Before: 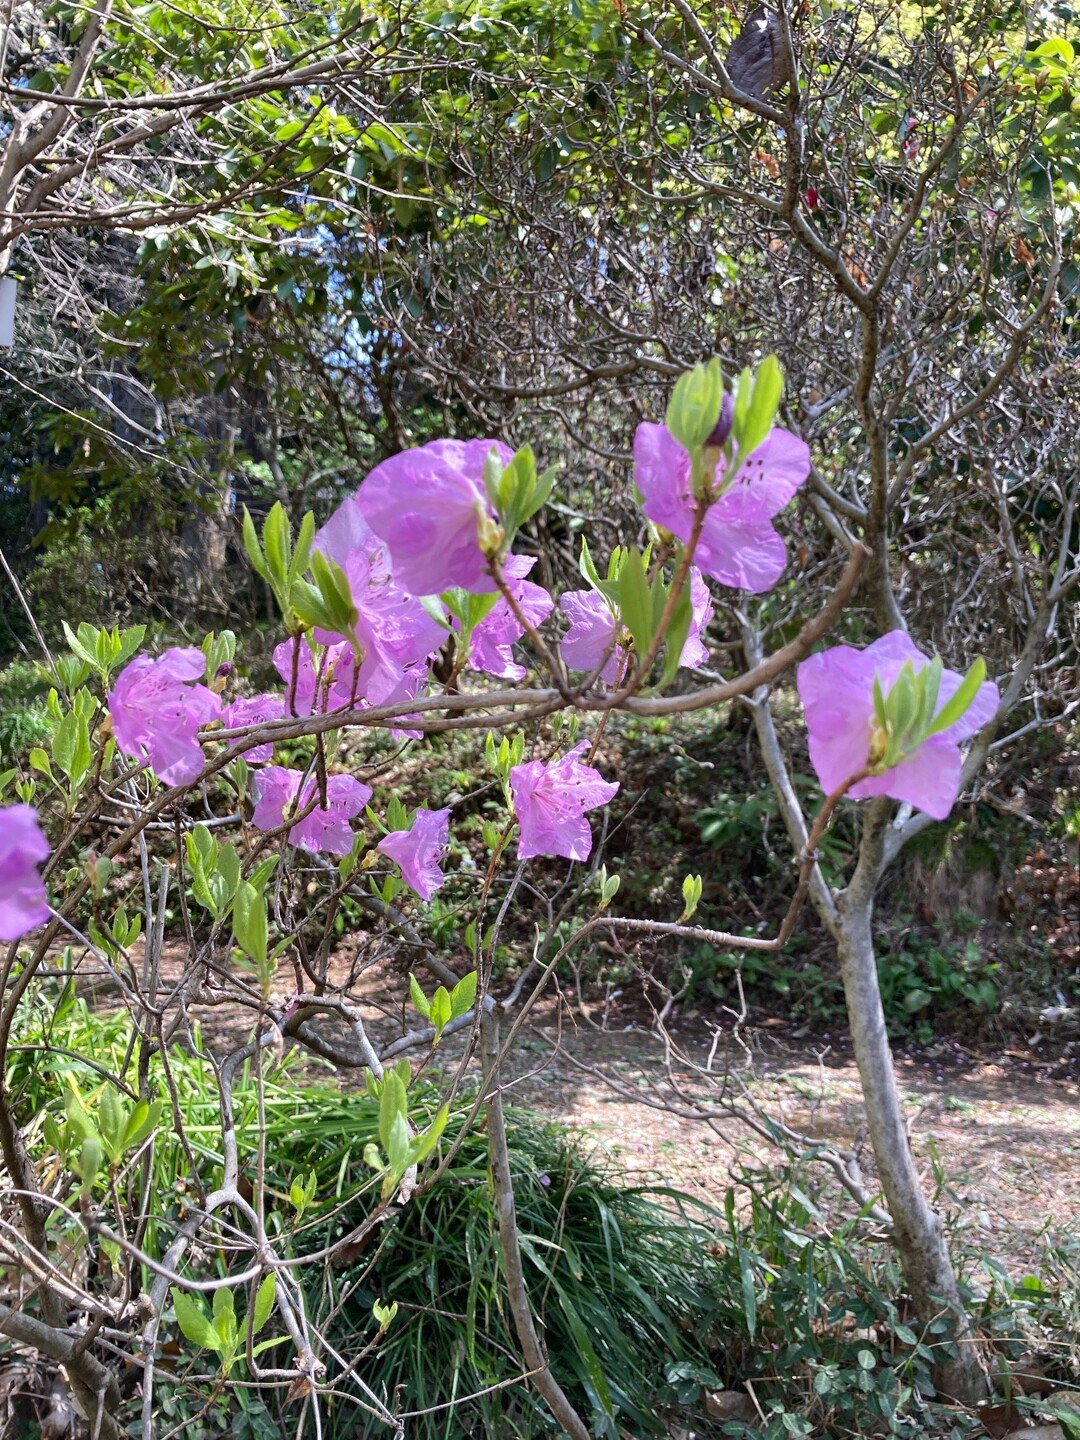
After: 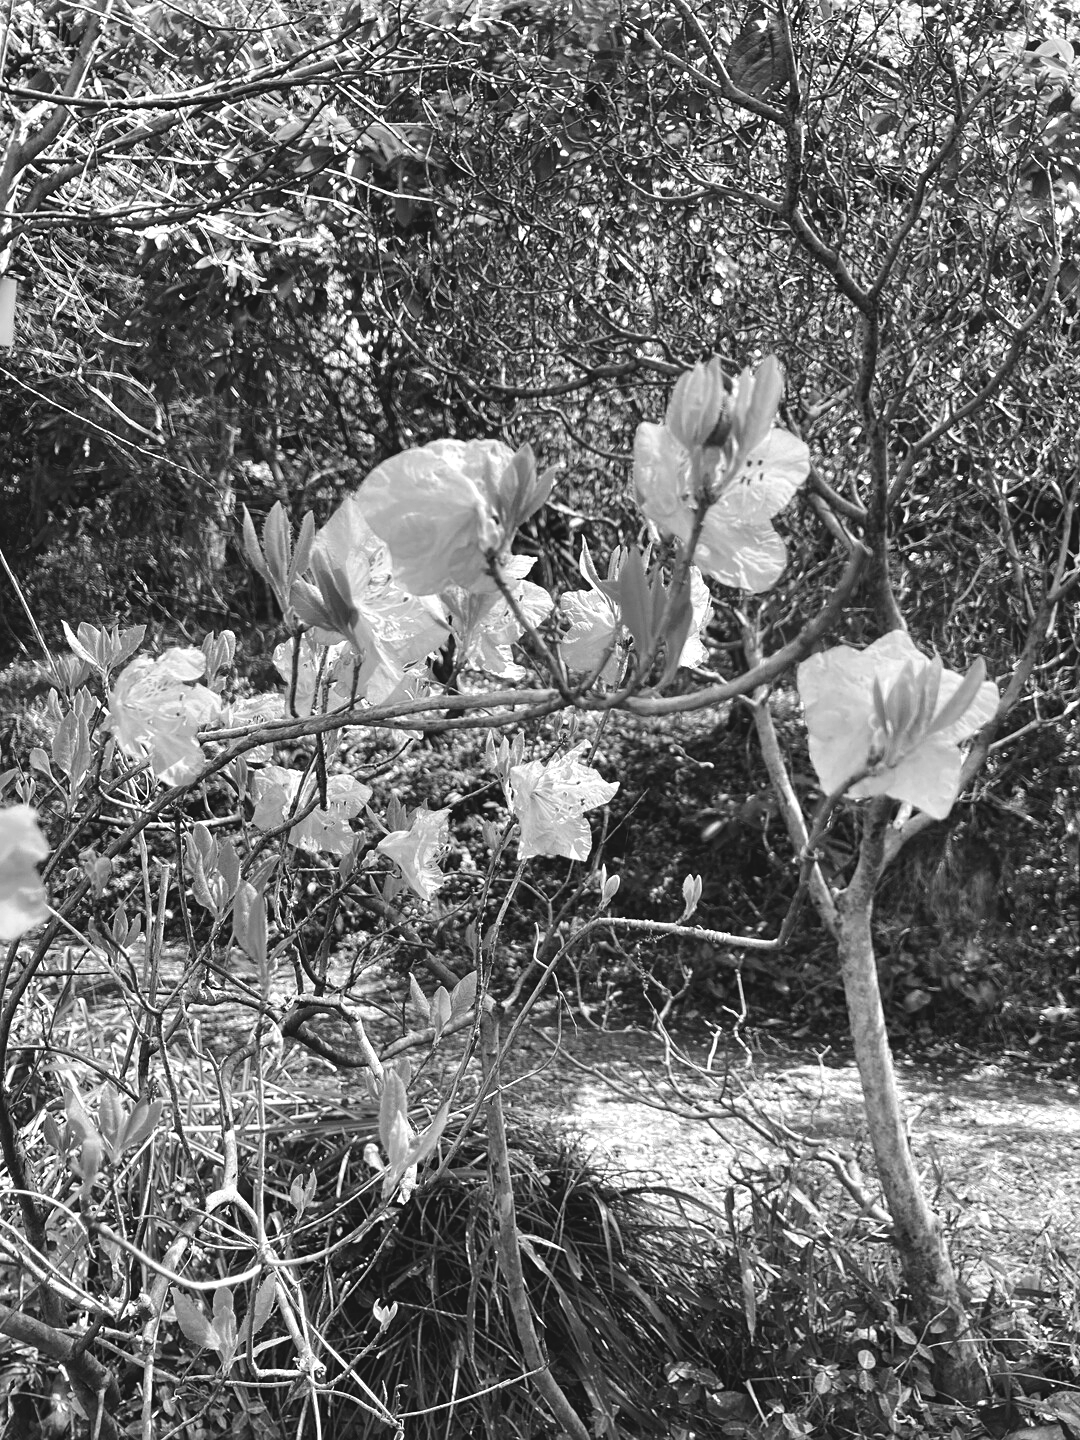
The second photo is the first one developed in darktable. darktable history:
color calibration: output gray [0.22, 0.42, 0.37, 0], gray › normalize channels true, illuminant same as pipeline (D50), adaptation XYZ, x 0.346, y 0.359, gamut compression 0
tone equalizer: -8 EV -0.417 EV, -7 EV -0.389 EV, -6 EV -0.333 EV, -5 EV -0.222 EV, -3 EV 0.222 EV, -2 EV 0.333 EV, -1 EV 0.389 EV, +0 EV 0.417 EV, edges refinement/feathering 500, mask exposure compensation -1.57 EV, preserve details no
color balance: lift [1.006, 0.985, 1.002, 1.015], gamma [1, 0.953, 1.008, 1.047], gain [1.076, 1.13, 1.004, 0.87]
monochrome: size 1
sharpen: amount 0.2
